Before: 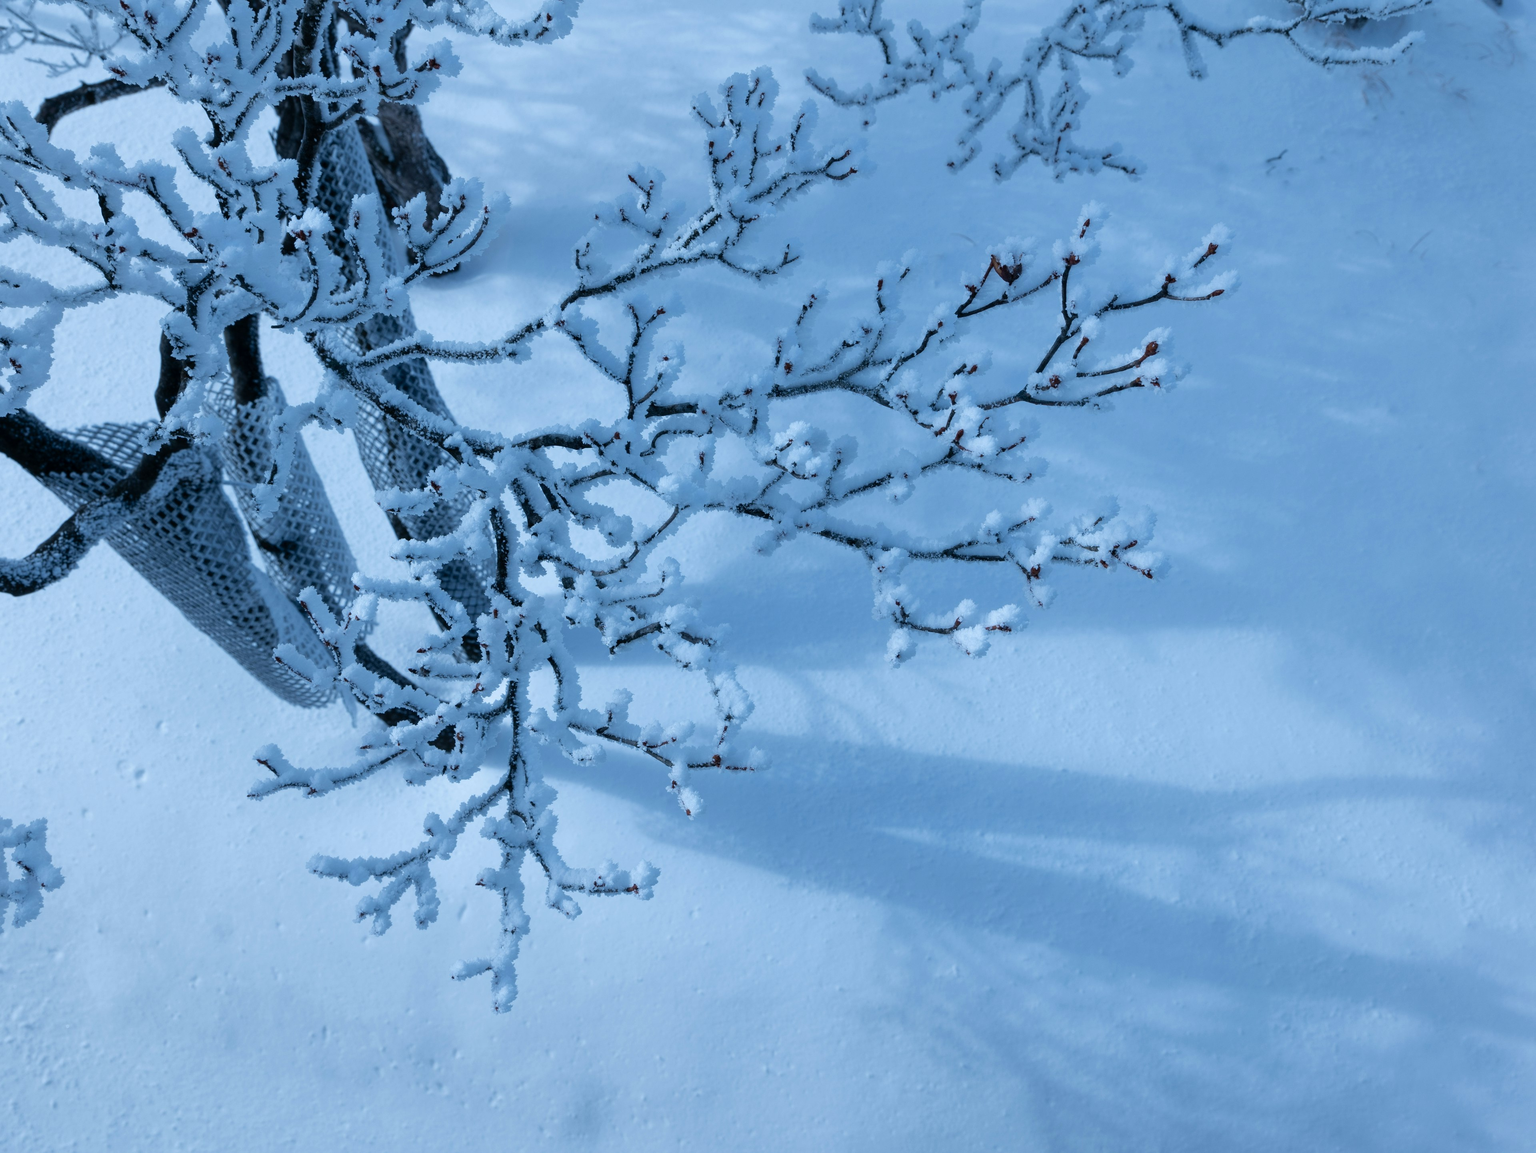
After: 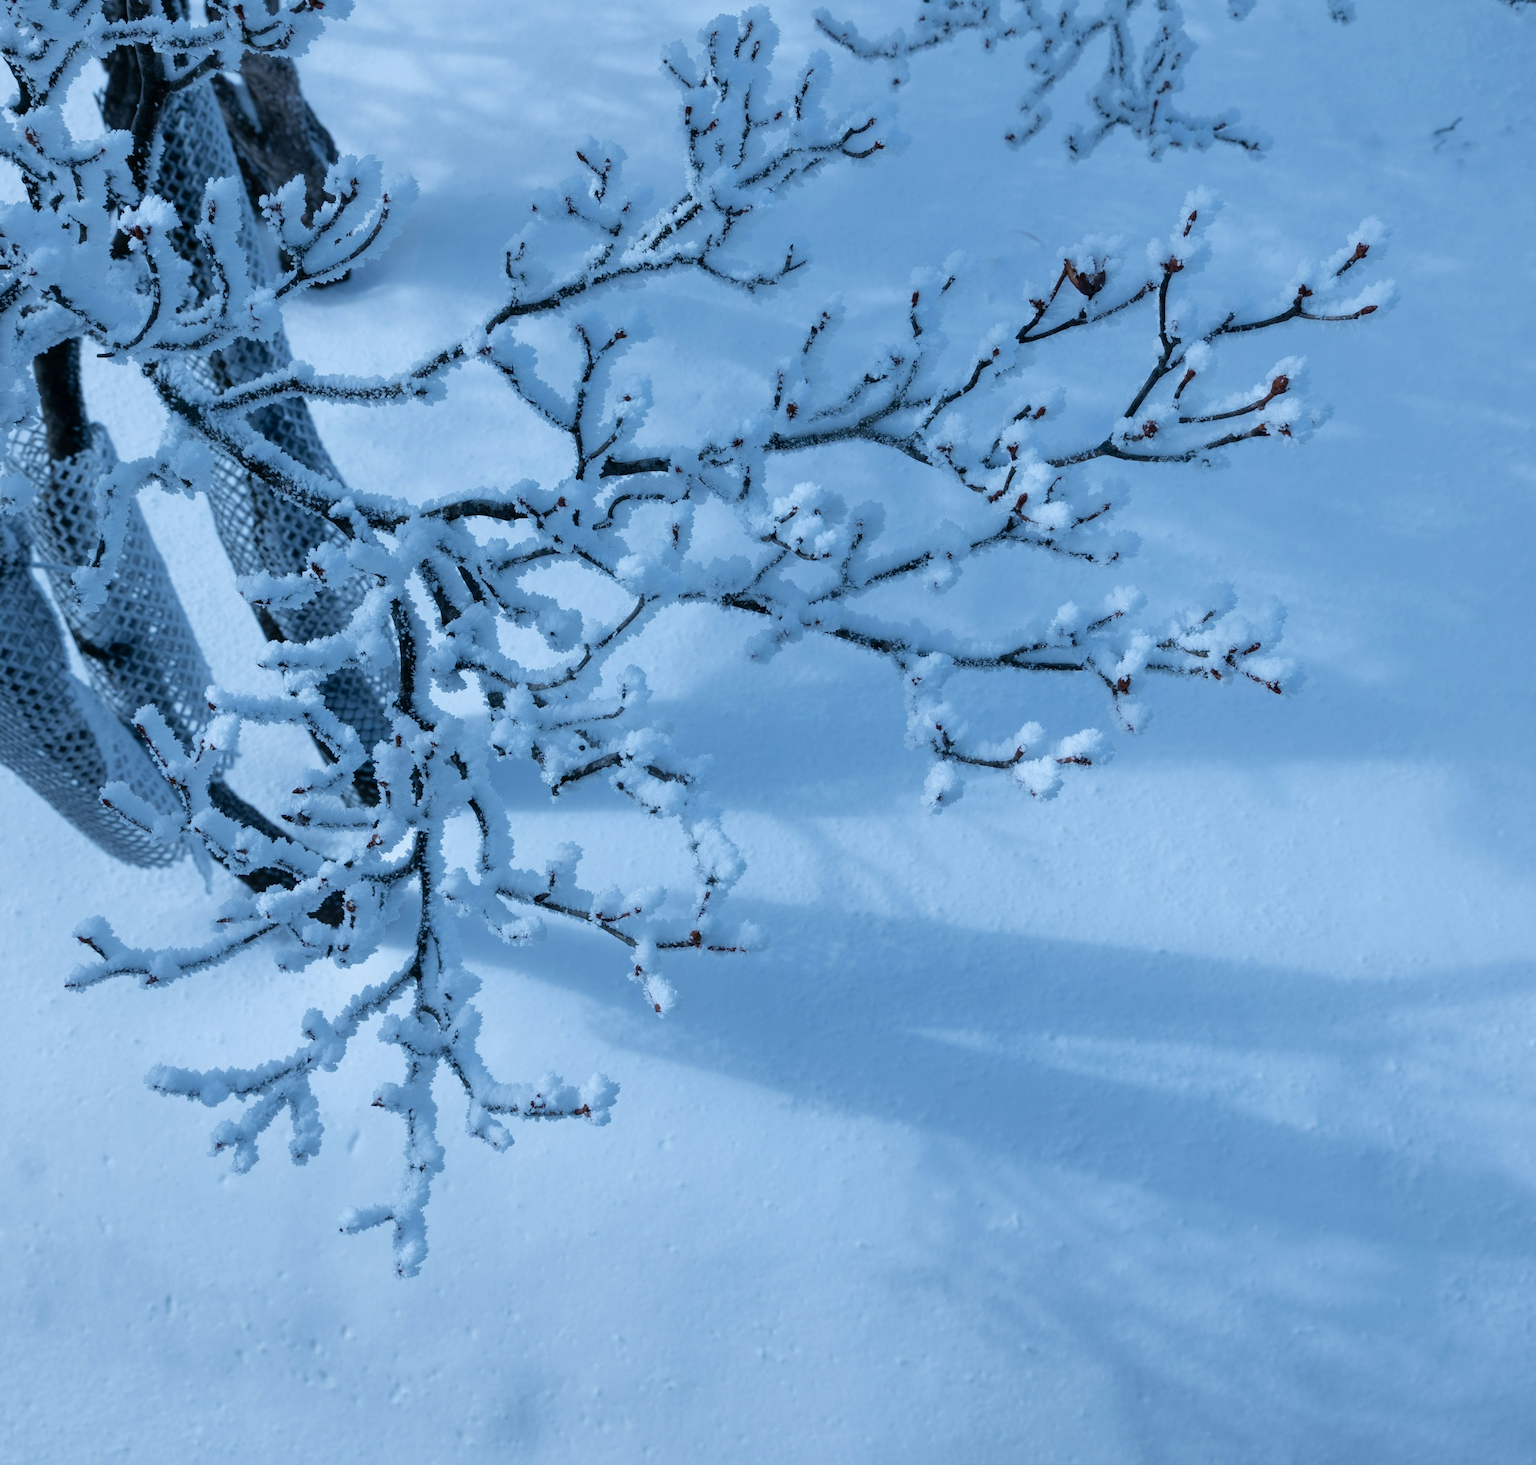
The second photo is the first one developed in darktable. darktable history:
crop and rotate: left 12.979%, top 5.418%, right 12.576%
